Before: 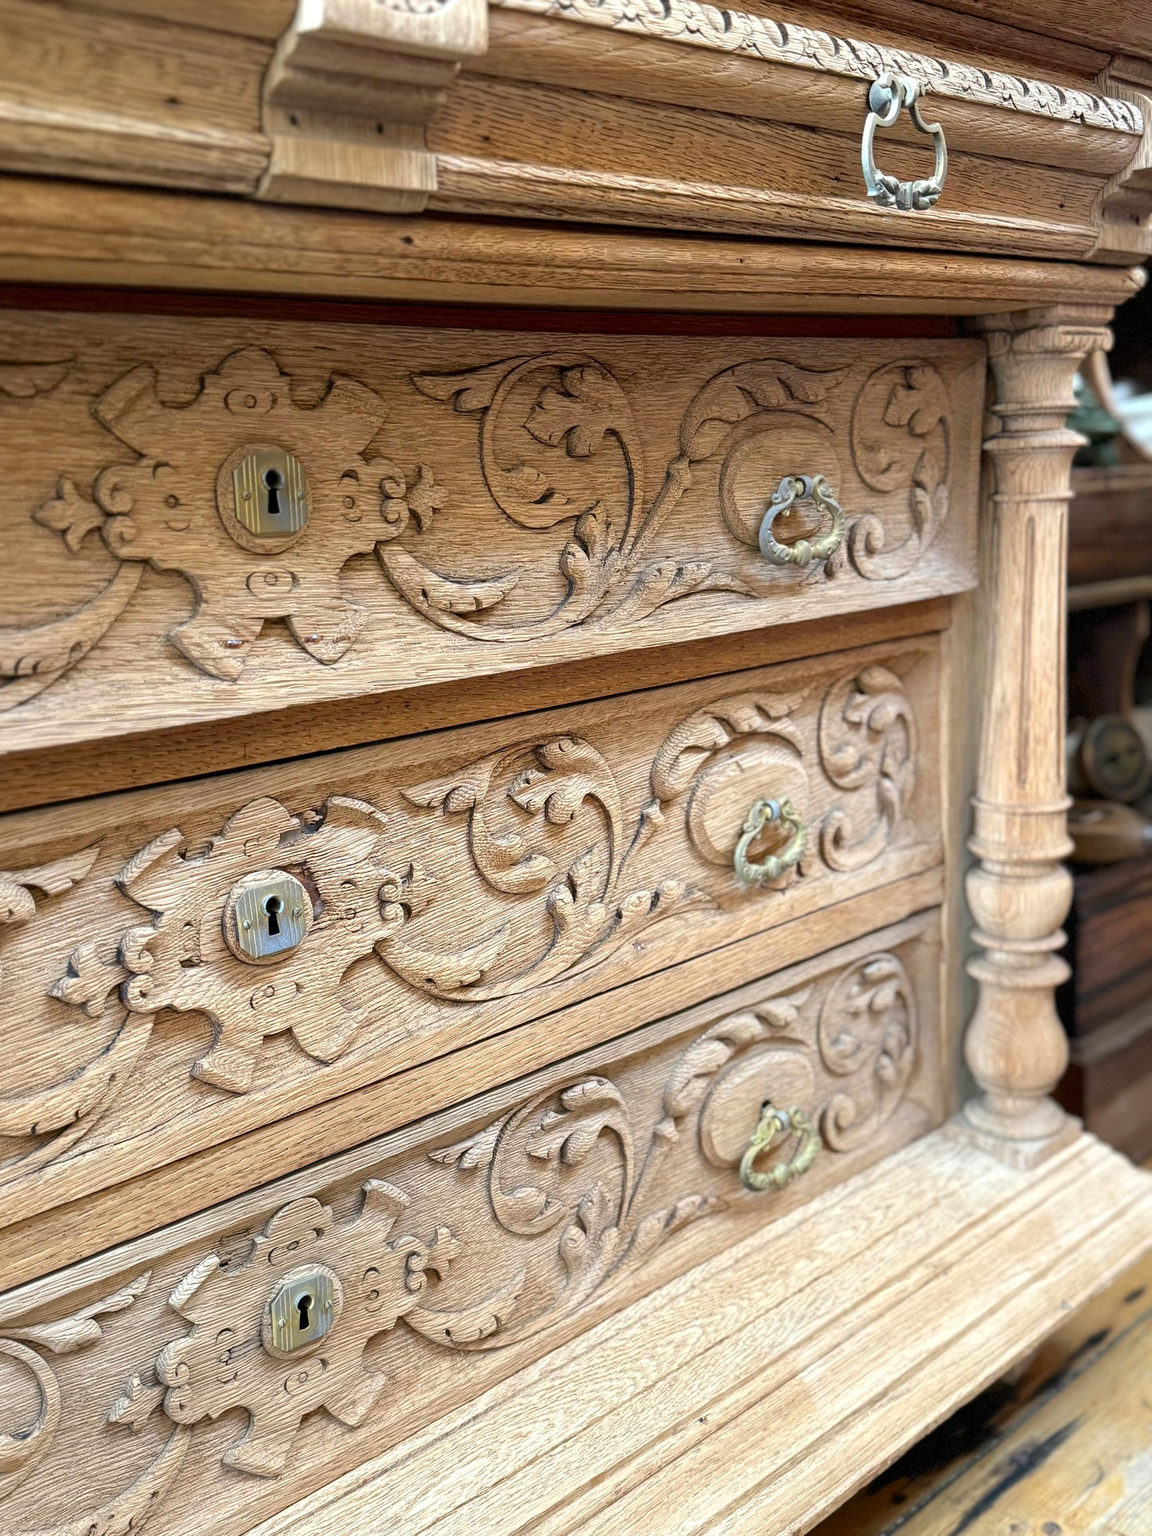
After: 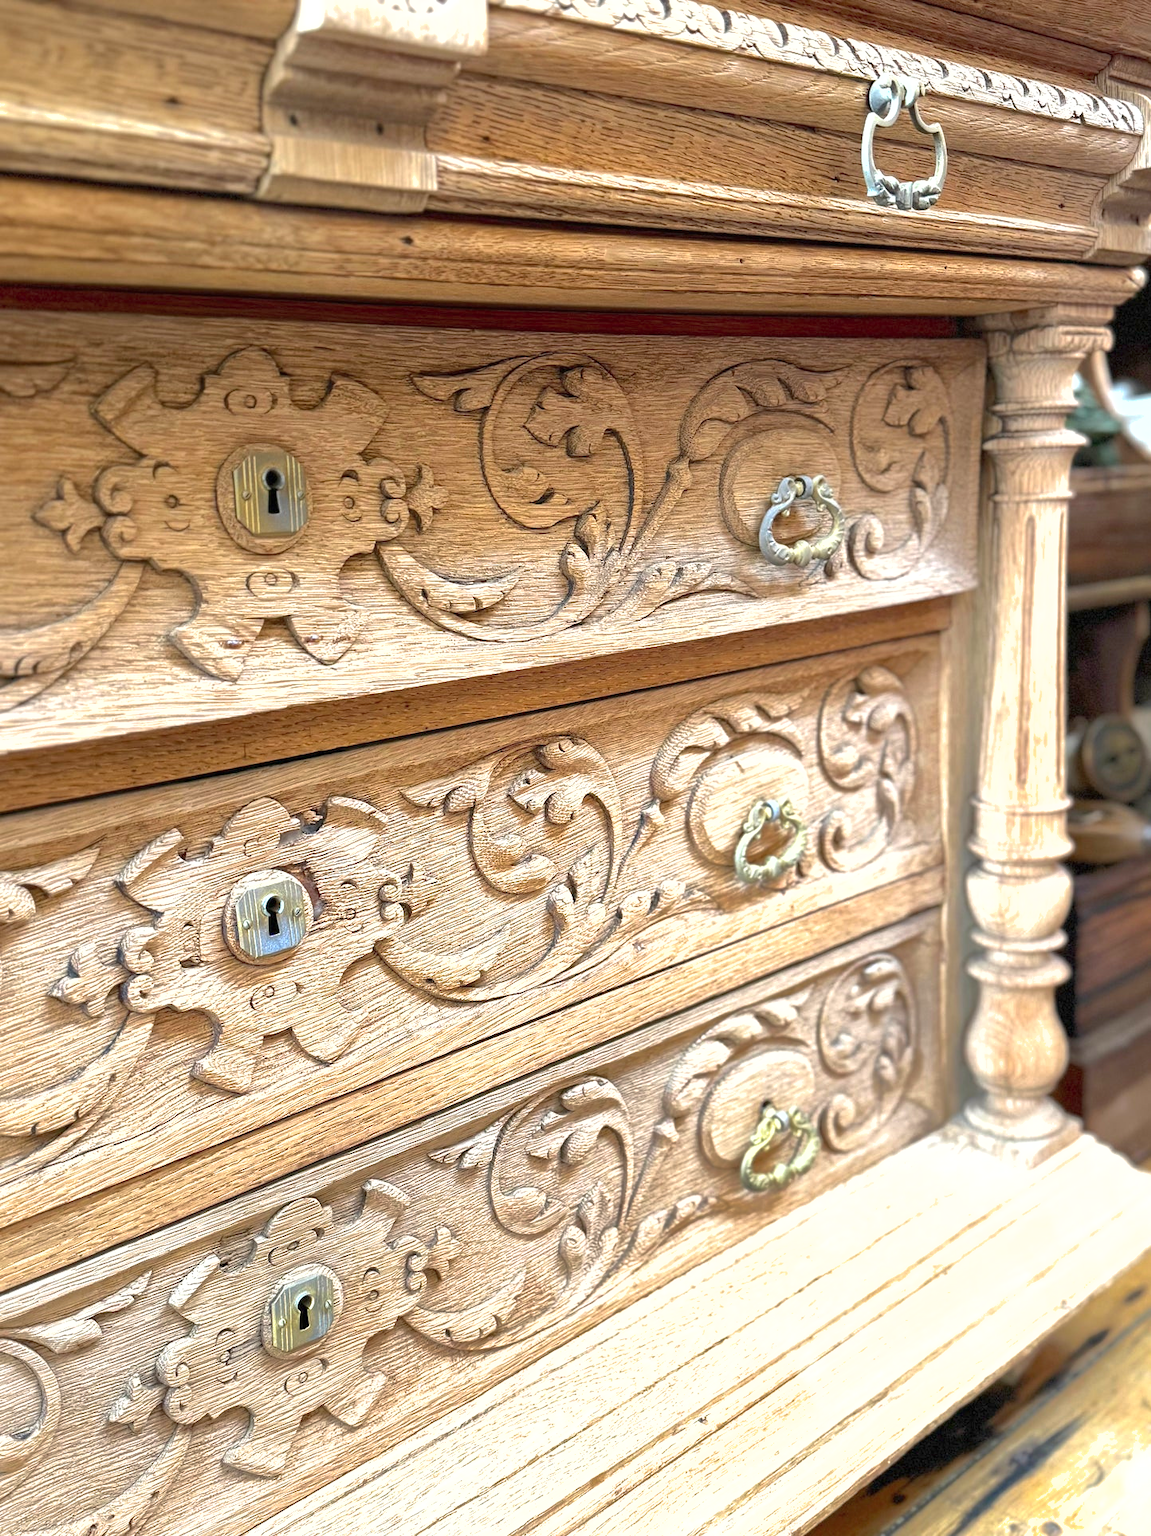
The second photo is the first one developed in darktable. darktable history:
white balance: emerald 1
shadows and highlights: on, module defaults
exposure: black level correction 0, exposure 0.7 EV, compensate exposure bias true, compensate highlight preservation false
